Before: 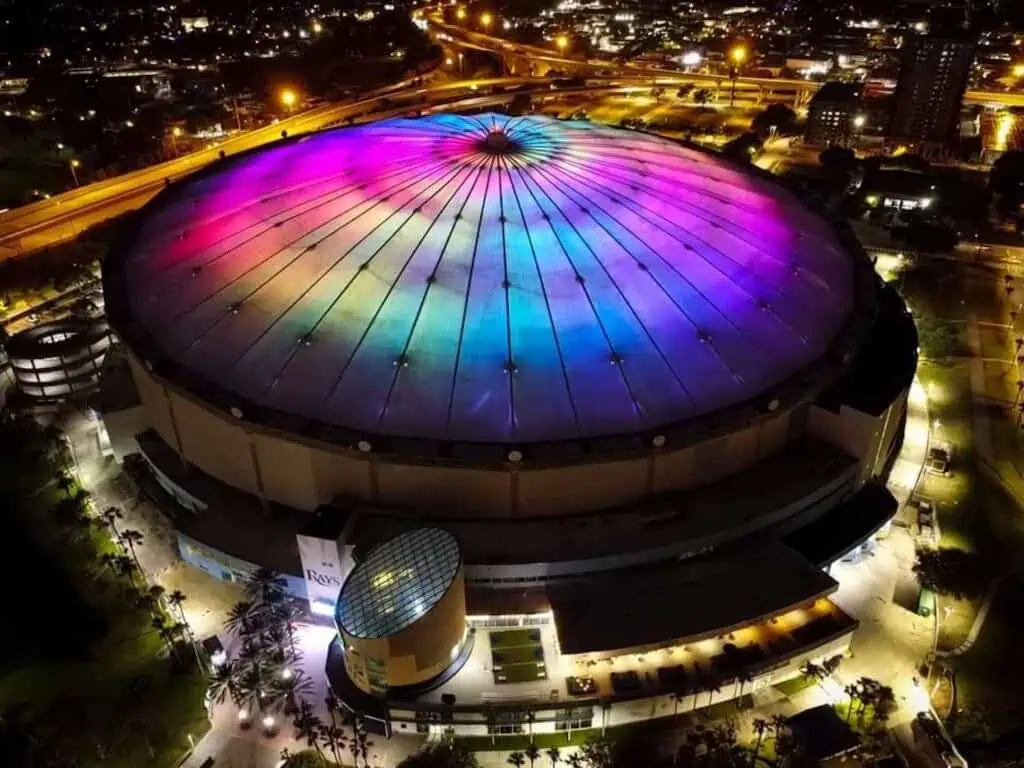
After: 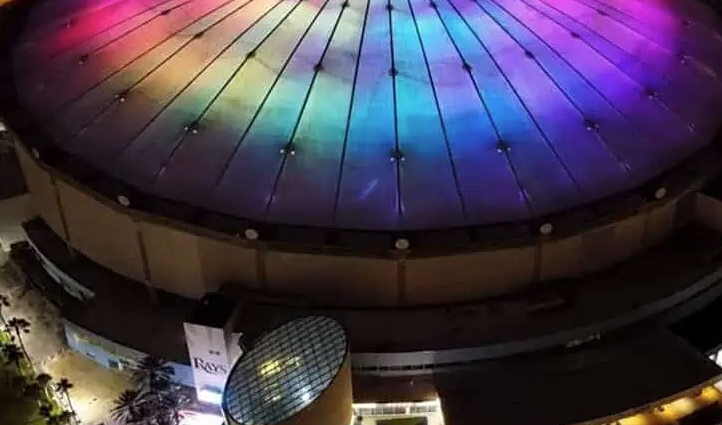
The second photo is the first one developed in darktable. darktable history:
contrast brightness saturation: saturation -0.1
sharpen: amount 0.2
crop: left 11.123%, top 27.61%, right 18.3%, bottom 17.034%
